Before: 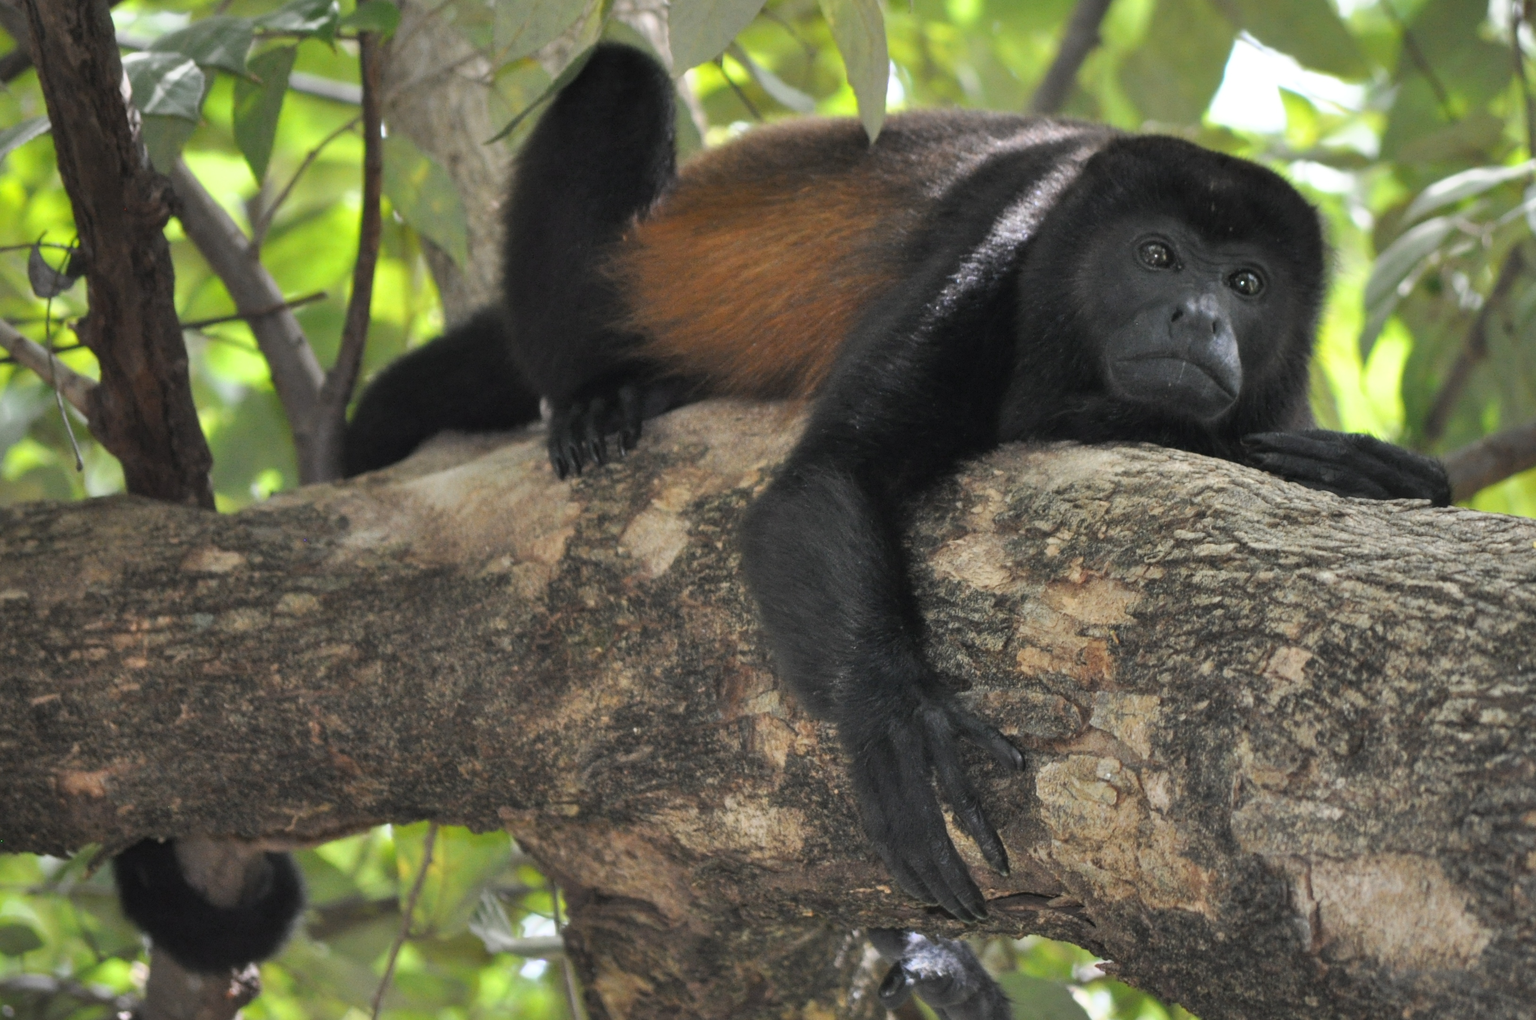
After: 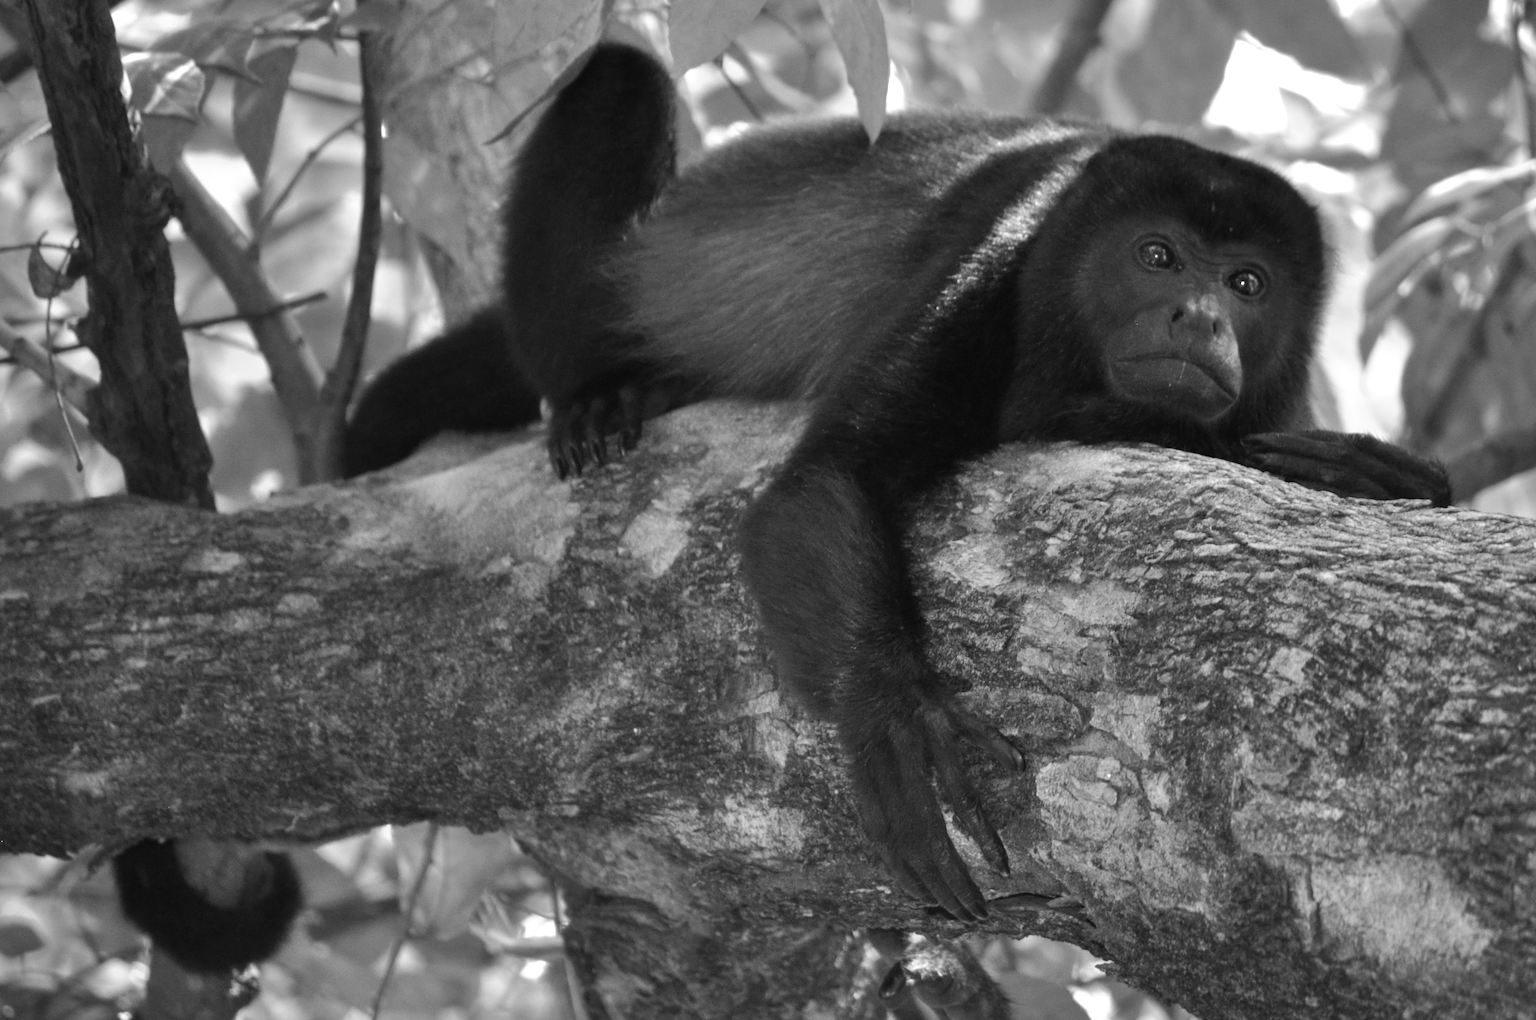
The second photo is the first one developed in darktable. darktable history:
color balance rgb: linear chroma grading › global chroma 50%, perceptual saturation grading › global saturation 2.34%, global vibrance 6.64%, contrast 12.71%, saturation formula JzAzBz (2021)
color contrast: green-magenta contrast 0.85, blue-yellow contrast 1.25, unbound 0
monochrome: on, module defaults
